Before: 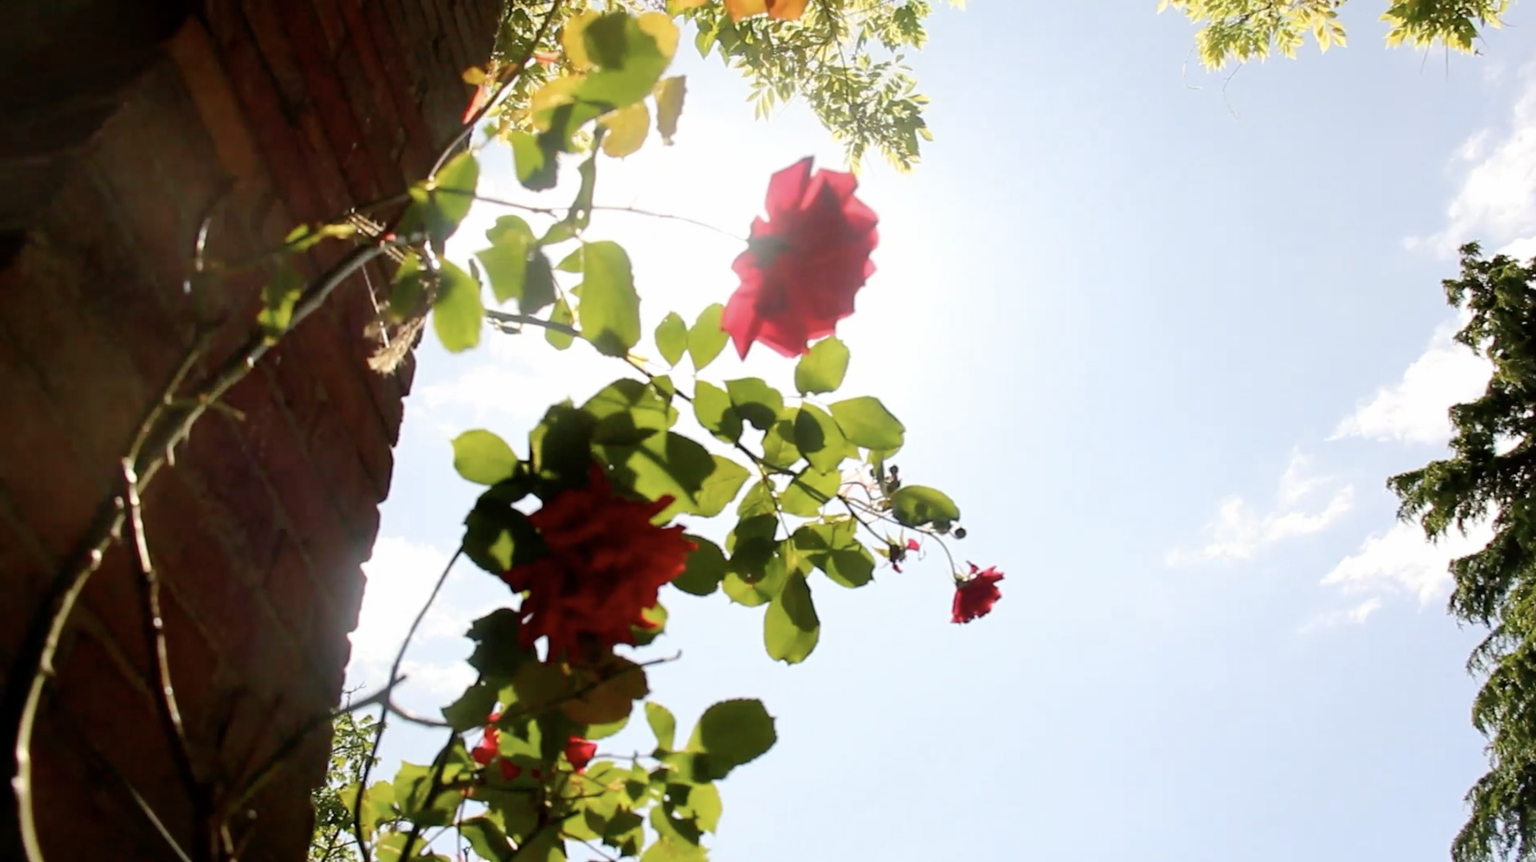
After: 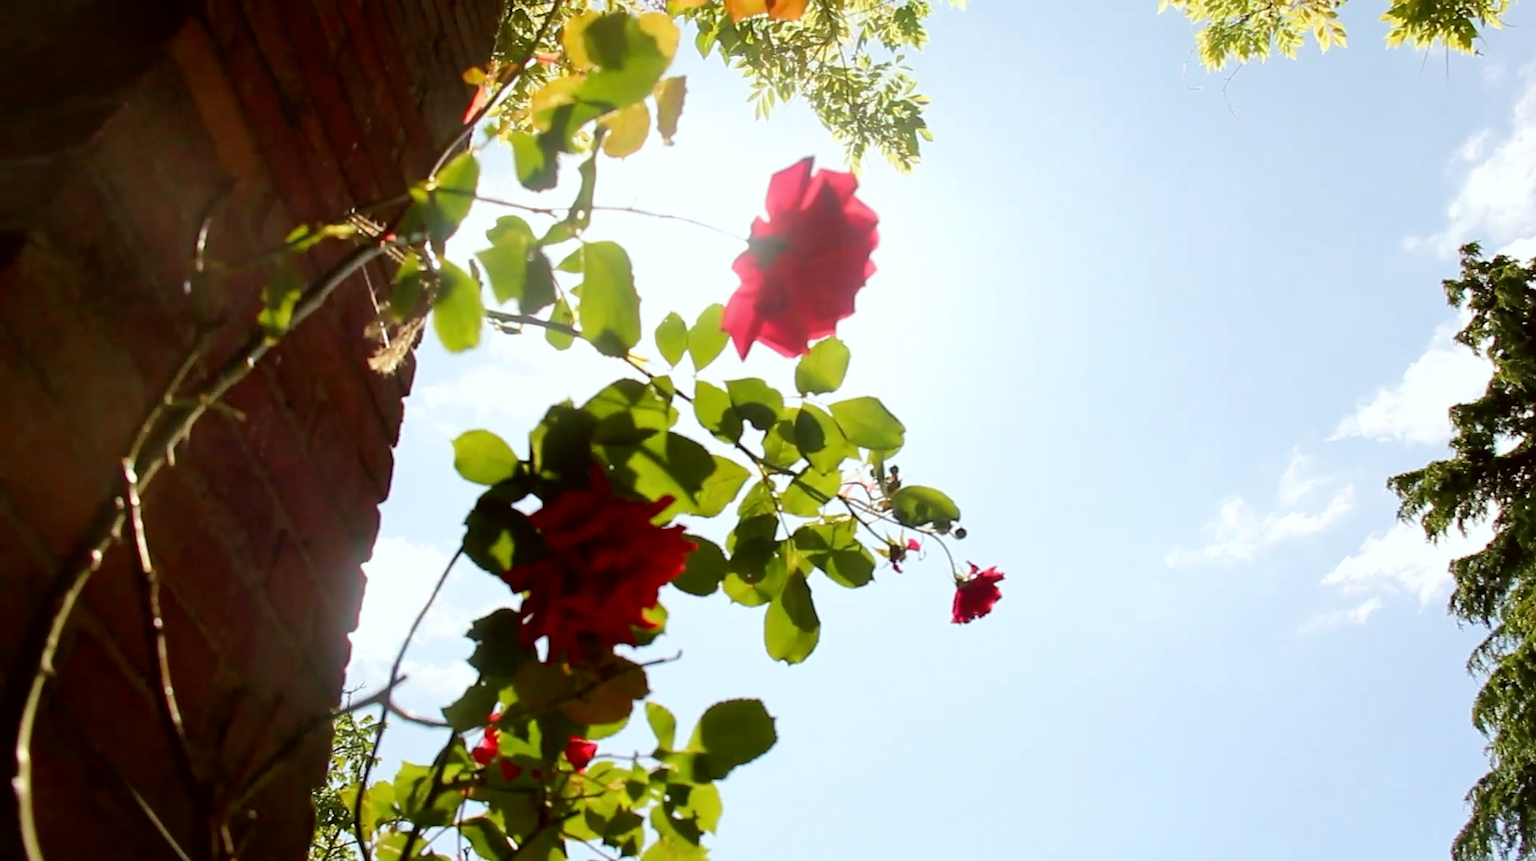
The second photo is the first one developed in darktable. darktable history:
base curve: curves: ch0 [(0, 0) (0.303, 0.277) (1, 1)]
velvia: on, module defaults
sharpen: on, module defaults
color correction: highlights a* -2.73, highlights b* -2.09, shadows a* 2.41, shadows b* 2.73
